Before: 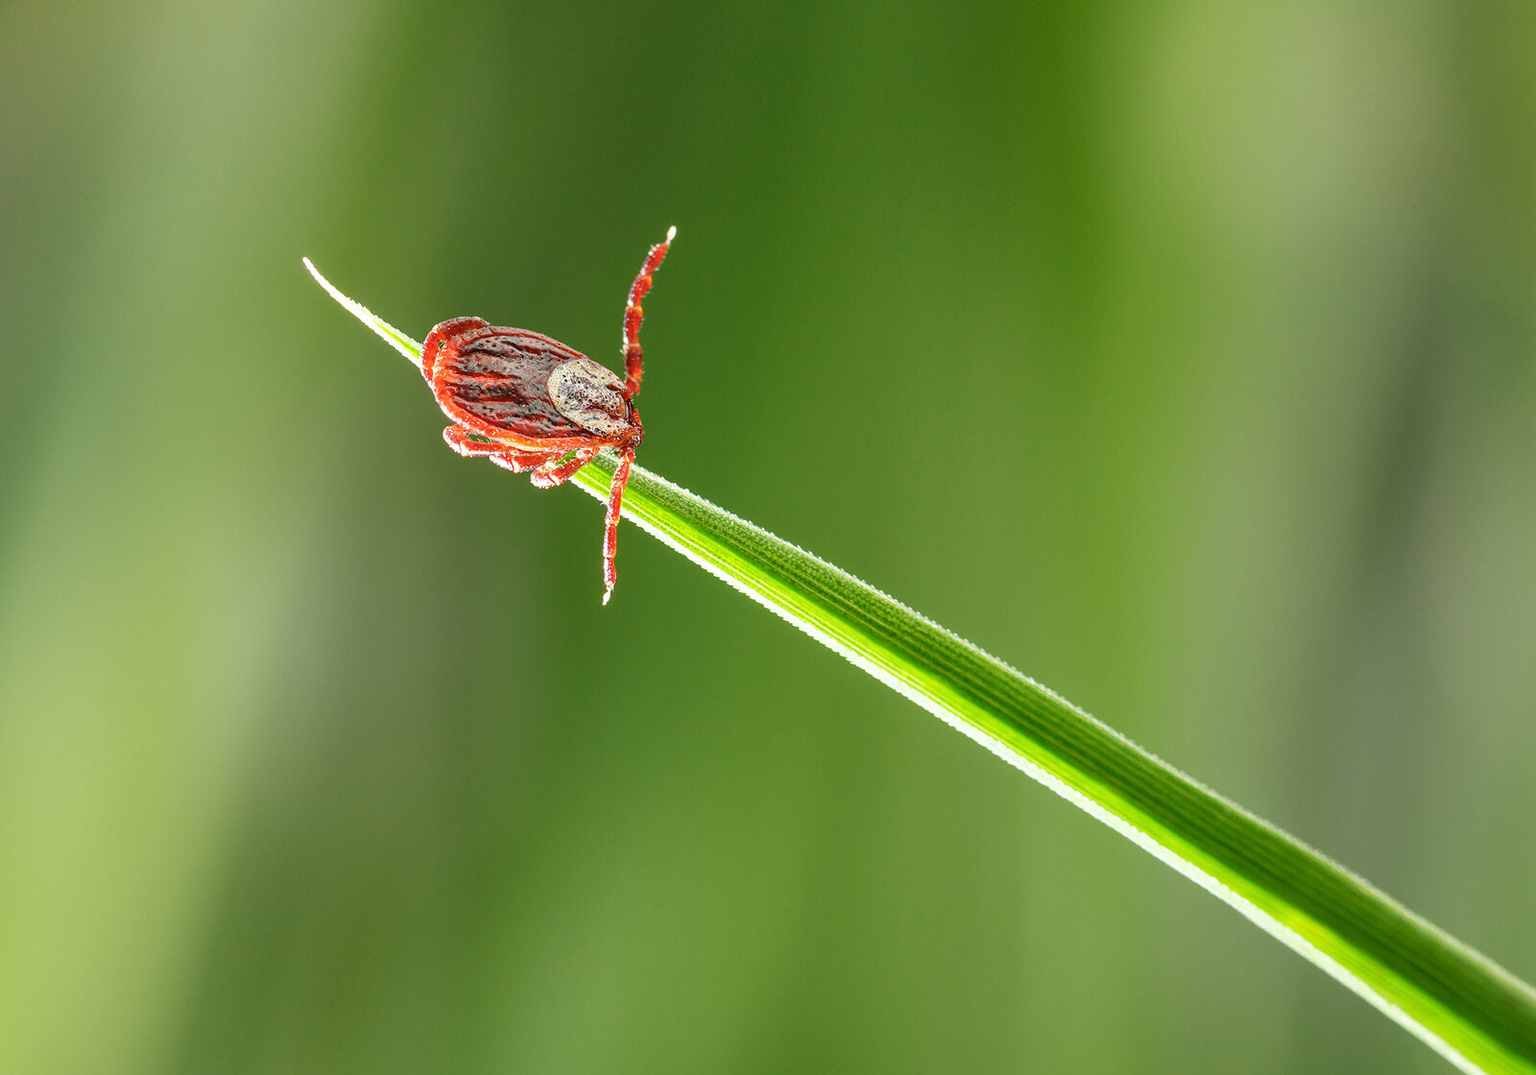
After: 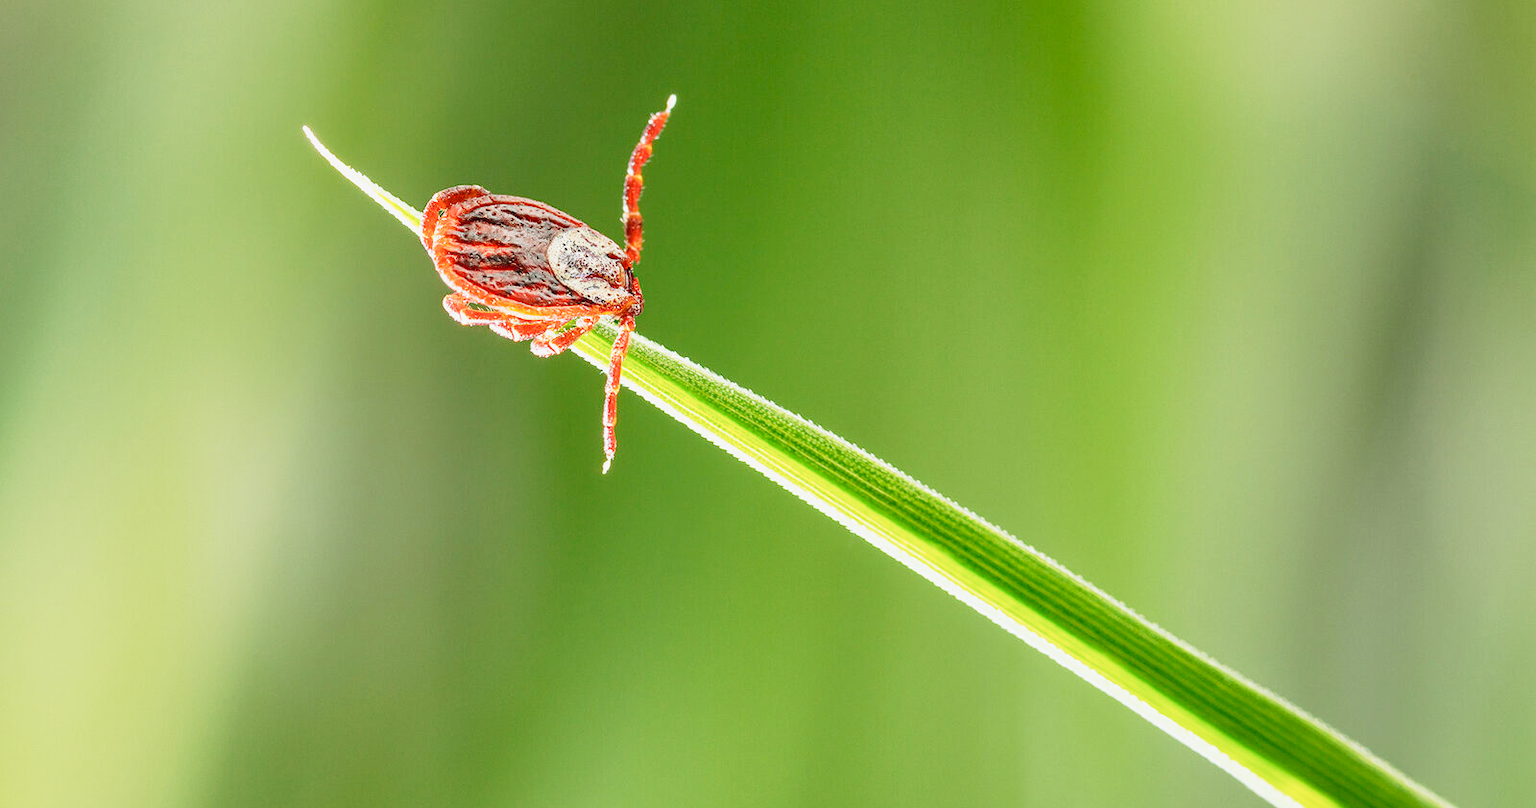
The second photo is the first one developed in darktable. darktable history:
crop and rotate: top 12.243%, bottom 12.515%
tone curve: curves: ch0 [(0, 0.005) (0.103, 0.097) (0.18, 0.22) (0.378, 0.482) (0.504, 0.631) (0.663, 0.801) (0.834, 0.914) (1, 0.971)]; ch1 [(0, 0) (0.172, 0.123) (0.324, 0.253) (0.396, 0.388) (0.478, 0.461) (0.499, 0.498) (0.522, 0.528) (0.604, 0.692) (0.704, 0.818) (1, 1)]; ch2 [(0, 0) (0.411, 0.424) (0.496, 0.5) (0.515, 0.519) (0.555, 0.585) (0.628, 0.703) (1, 1)], preserve colors none
